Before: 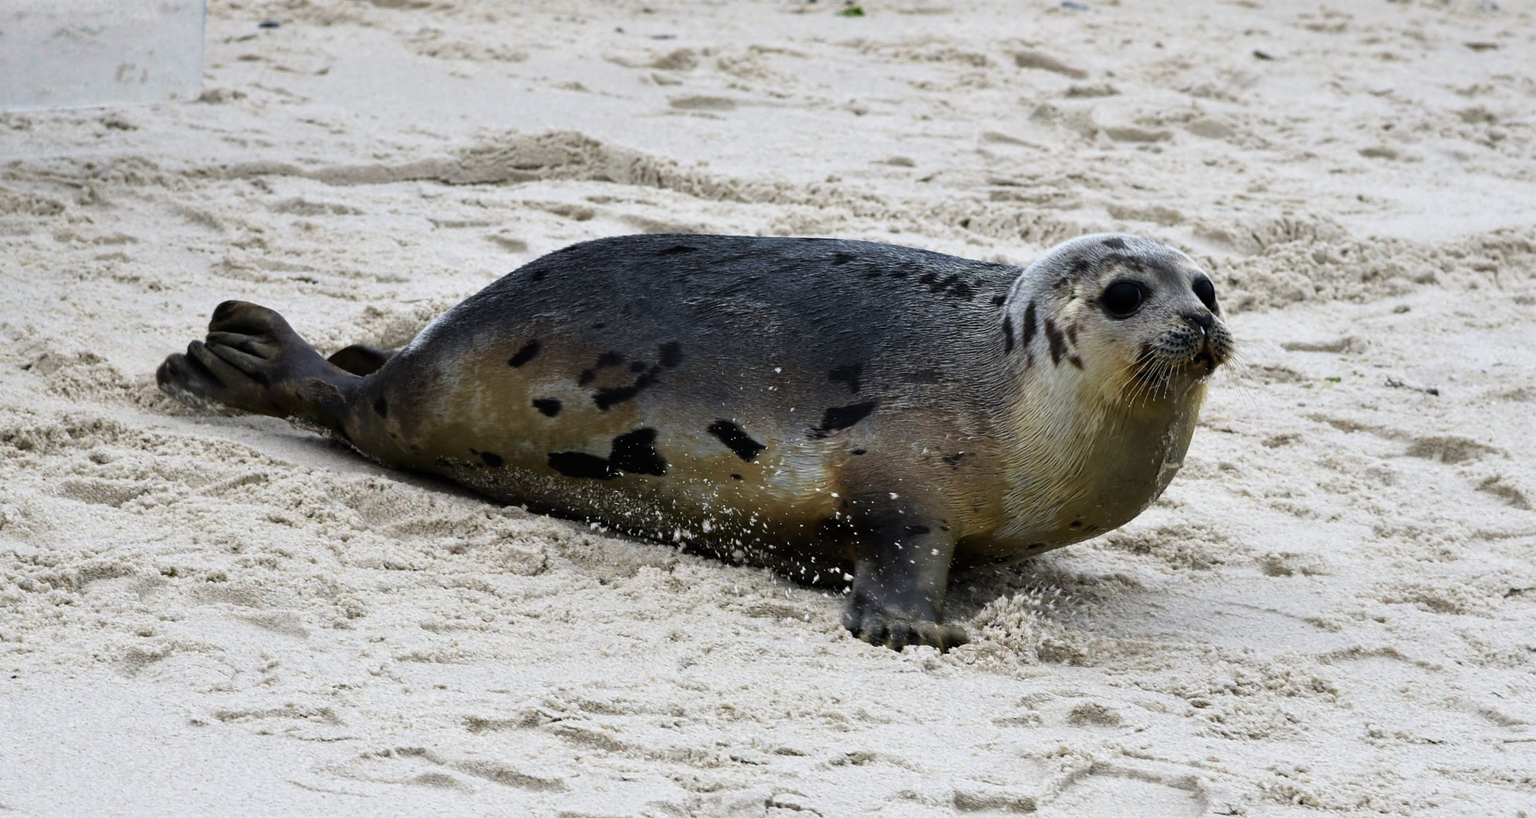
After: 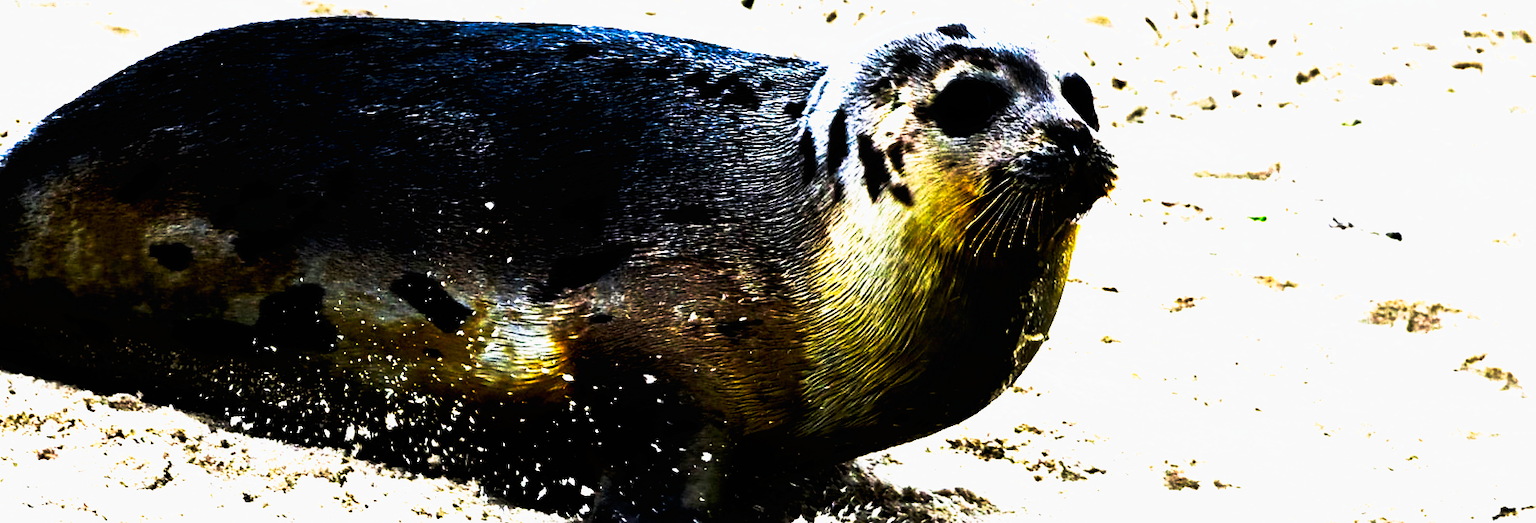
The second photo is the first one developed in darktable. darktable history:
crop and rotate: left 27.581%, top 27.087%, bottom 26.611%
tone curve: curves: ch0 [(0, 0) (0.003, 0.001) (0.011, 0.003) (0.025, 0.003) (0.044, 0.003) (0.069, 0.003) (0.1, 0.006) (0.136, 0.007) (0.177, 0.009) (0.224, 0.007) (0.277, 0.026) (0.335, 0.126) (0.399, 0.254) (0.468, 0.493) (0.543, 0.892) (0.623, 0.984) (0.709, 0.979) (0.801, 0.979) (0.898, 0.982) (1, 1)], preserve colors none
